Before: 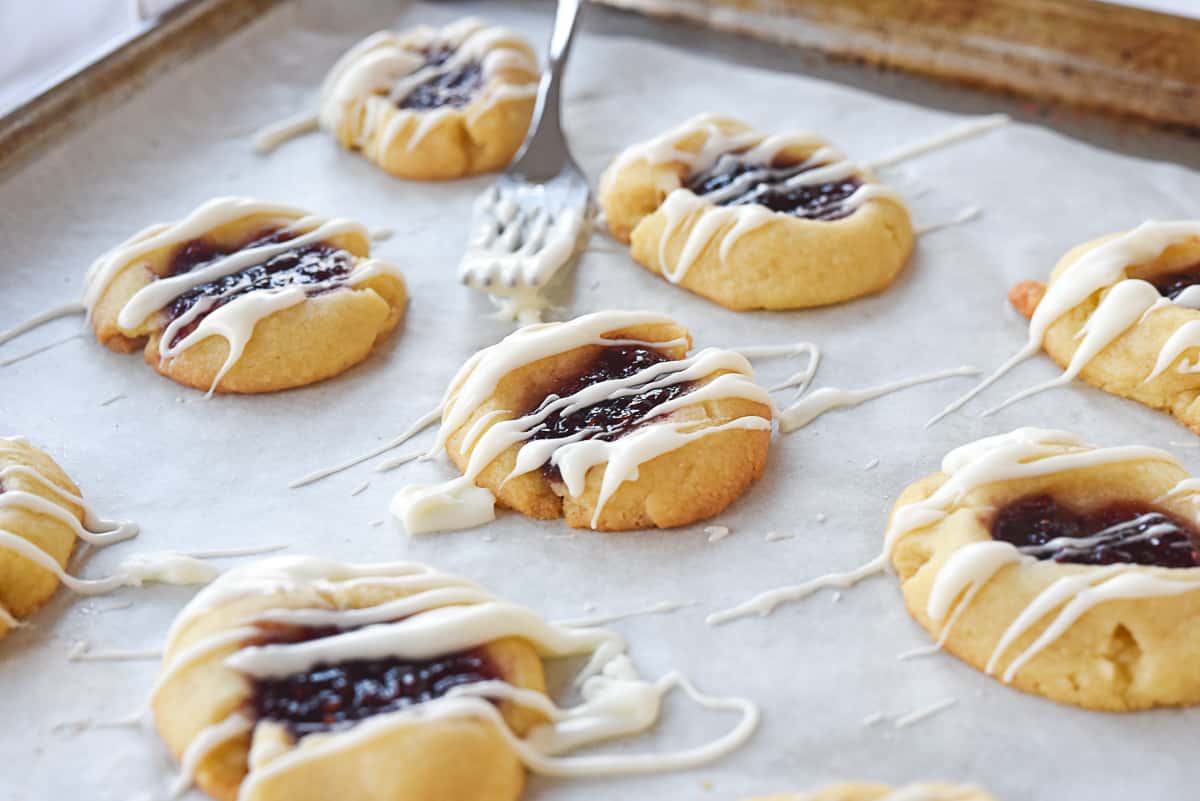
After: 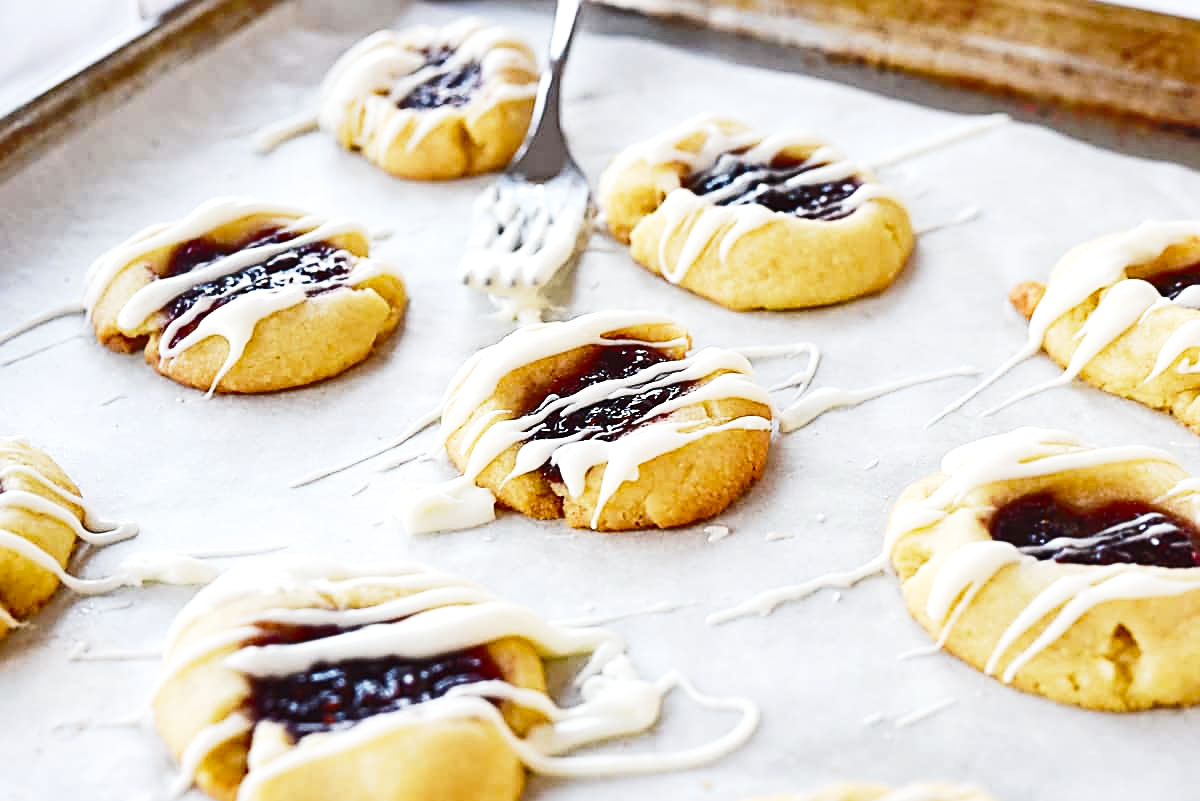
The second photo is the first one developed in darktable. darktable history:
sharpen: on, module defaults
base curve: curves: ch0 [(0, 0) (0.028, 0.03) (0.121, 0.232) (0.46, 0.748) (0.859, 0.968) (1, 1)], preserve colors none
exposure: black level correction 0.001, exposure 0.191 EV, compensate highlight preservation false
shadows and highlights: low approximation 0.01, soften with gaussian
